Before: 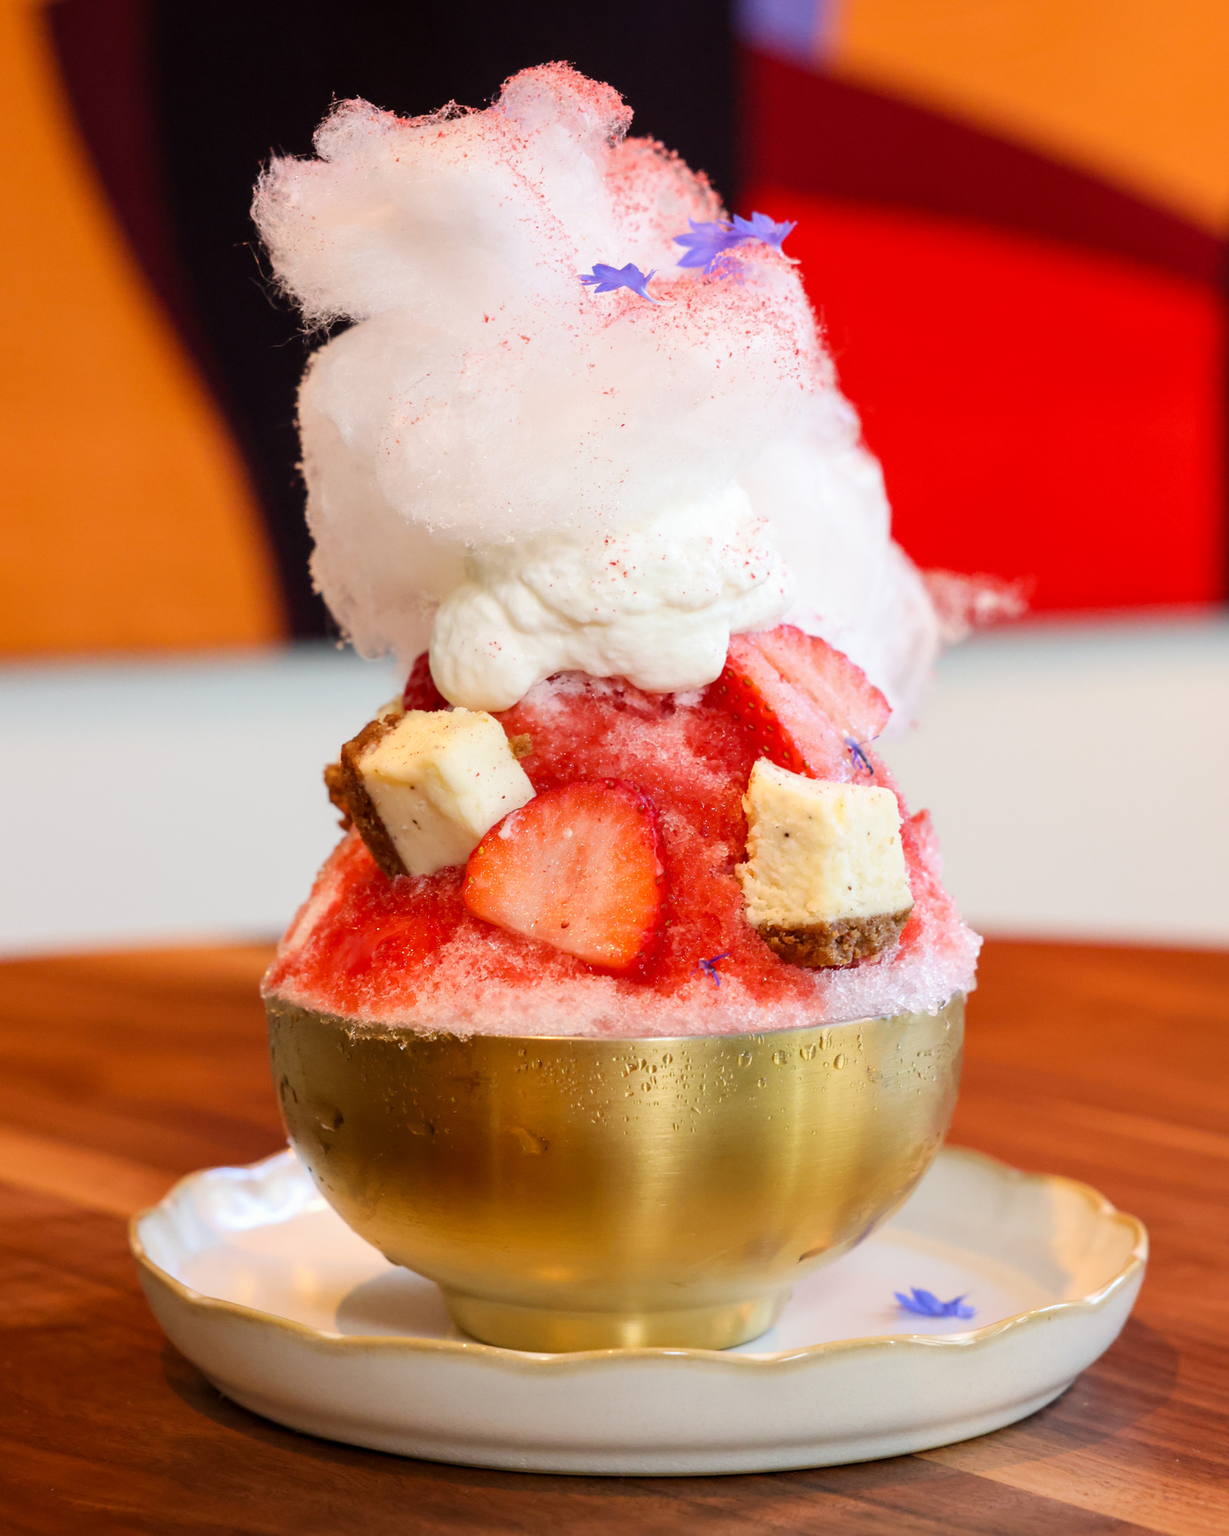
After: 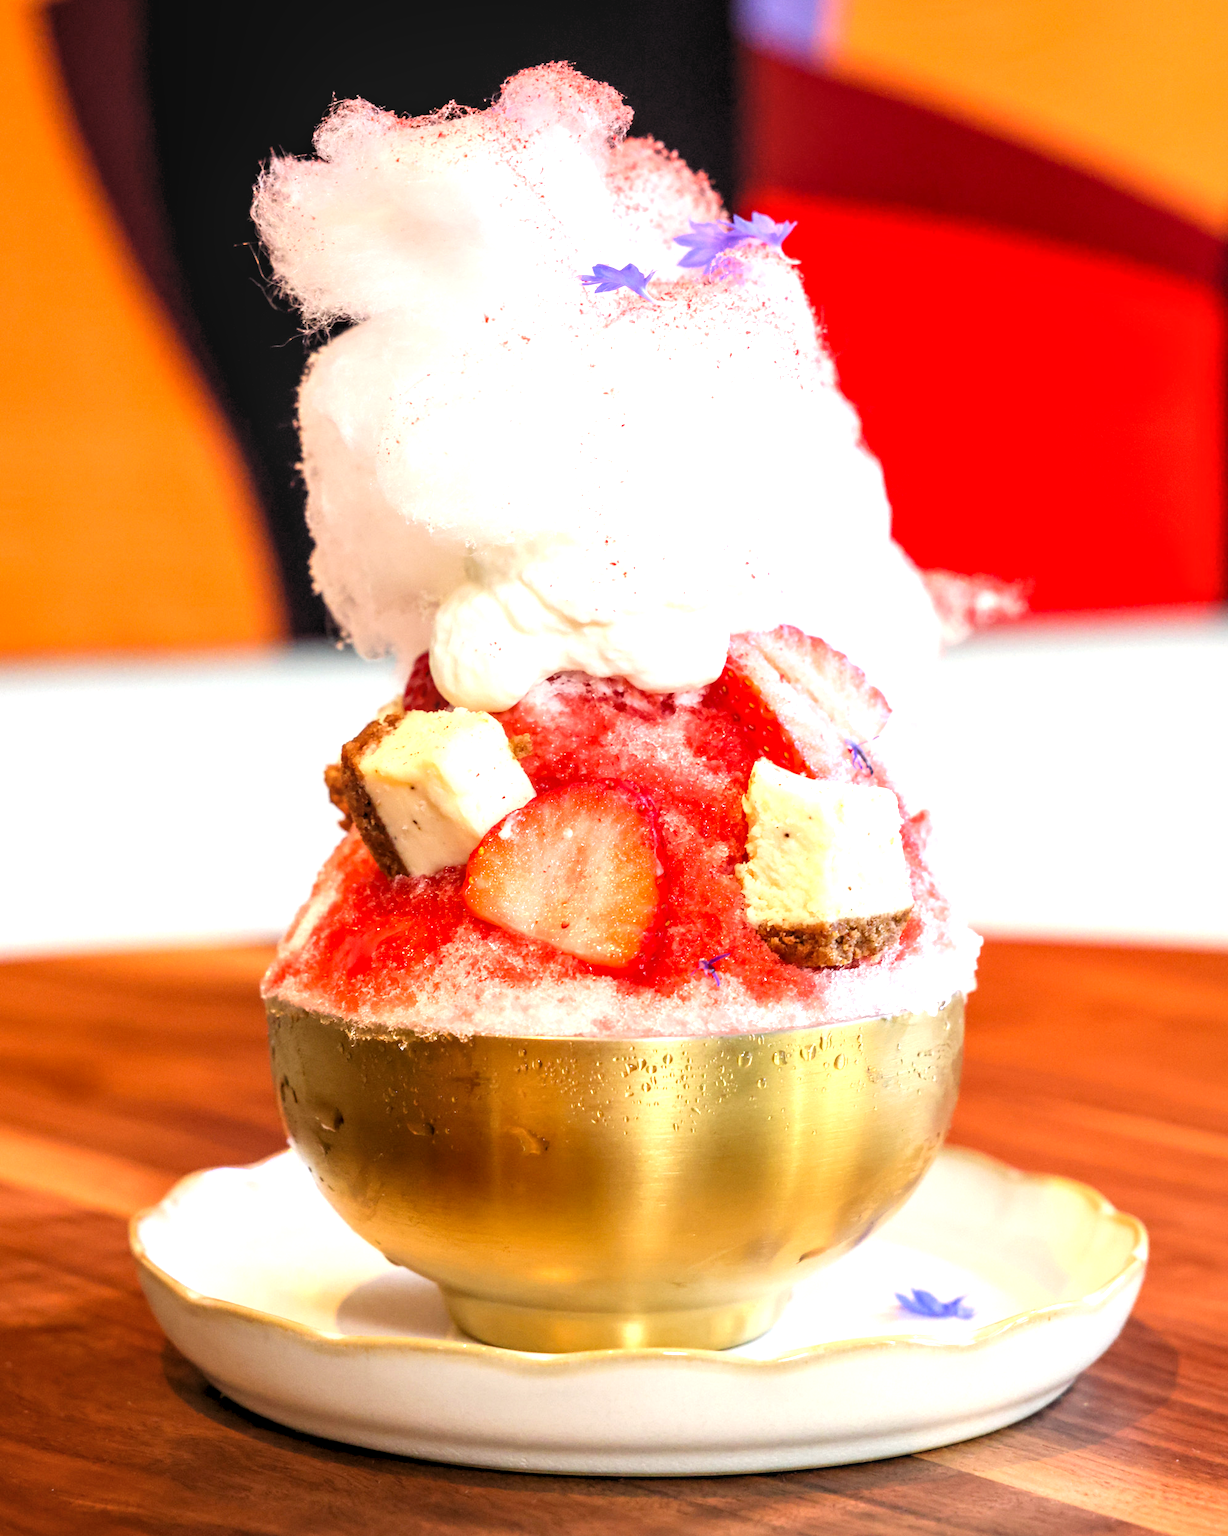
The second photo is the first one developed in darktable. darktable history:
levels: levels [0.073, 0.497, 0.972]
exposure: black level correction 0, exposure 0.7 EV, compensate exposure bias true, compensate highlight preservation false
local contrast: on, module defaults
white balance: red 1.009, blue 0.985
